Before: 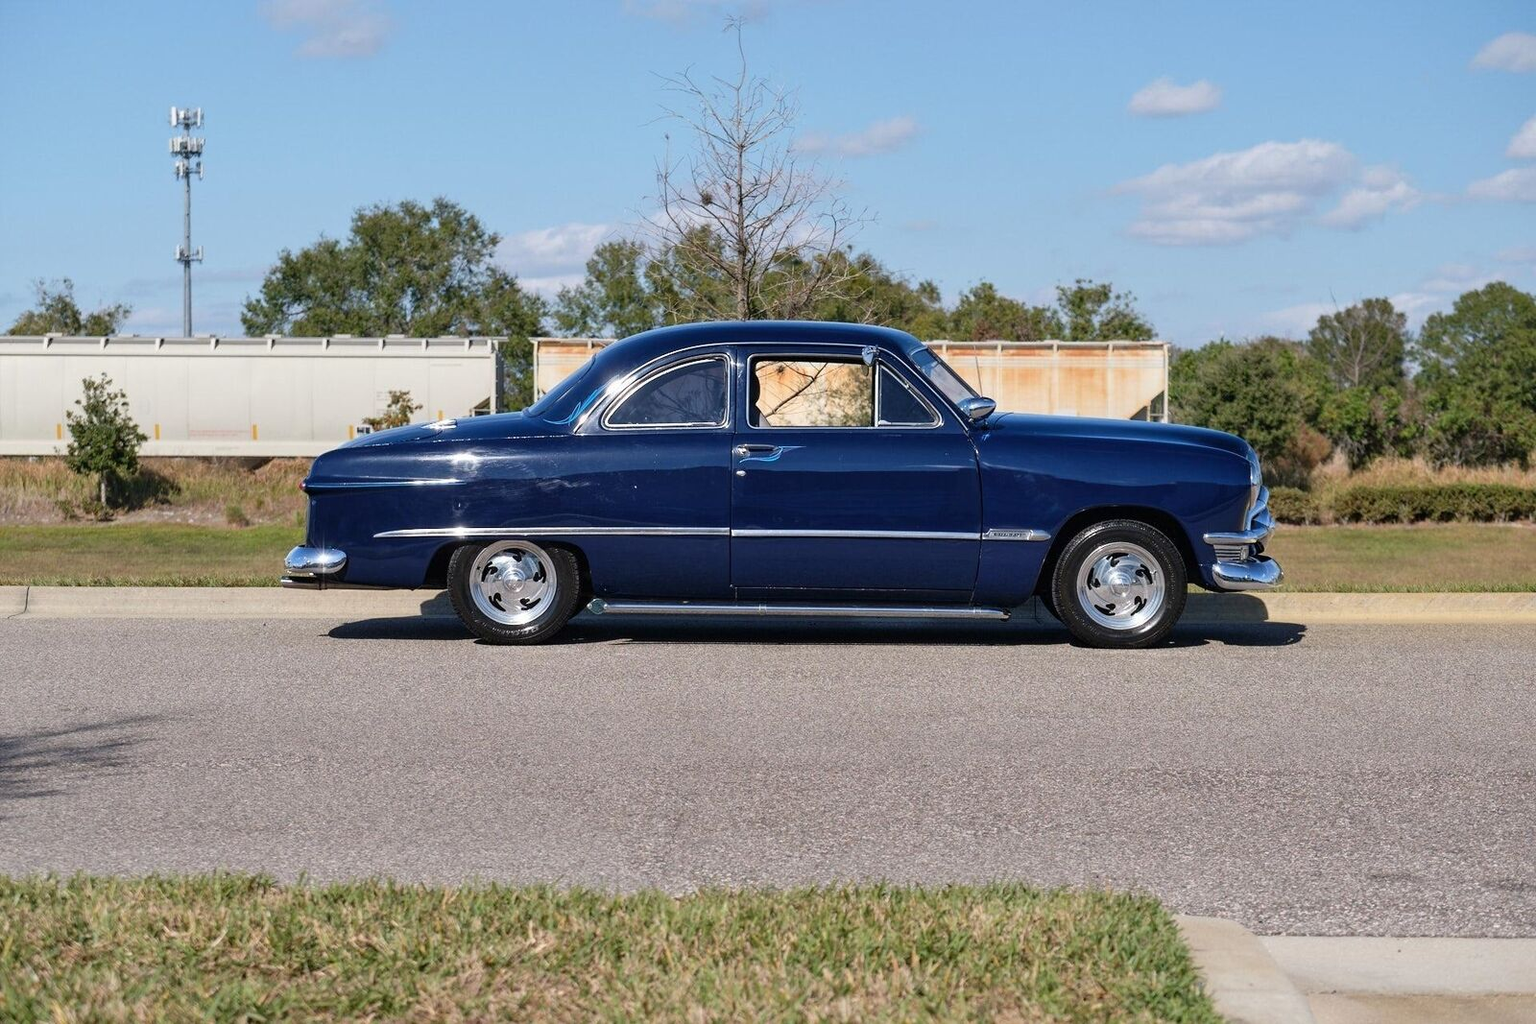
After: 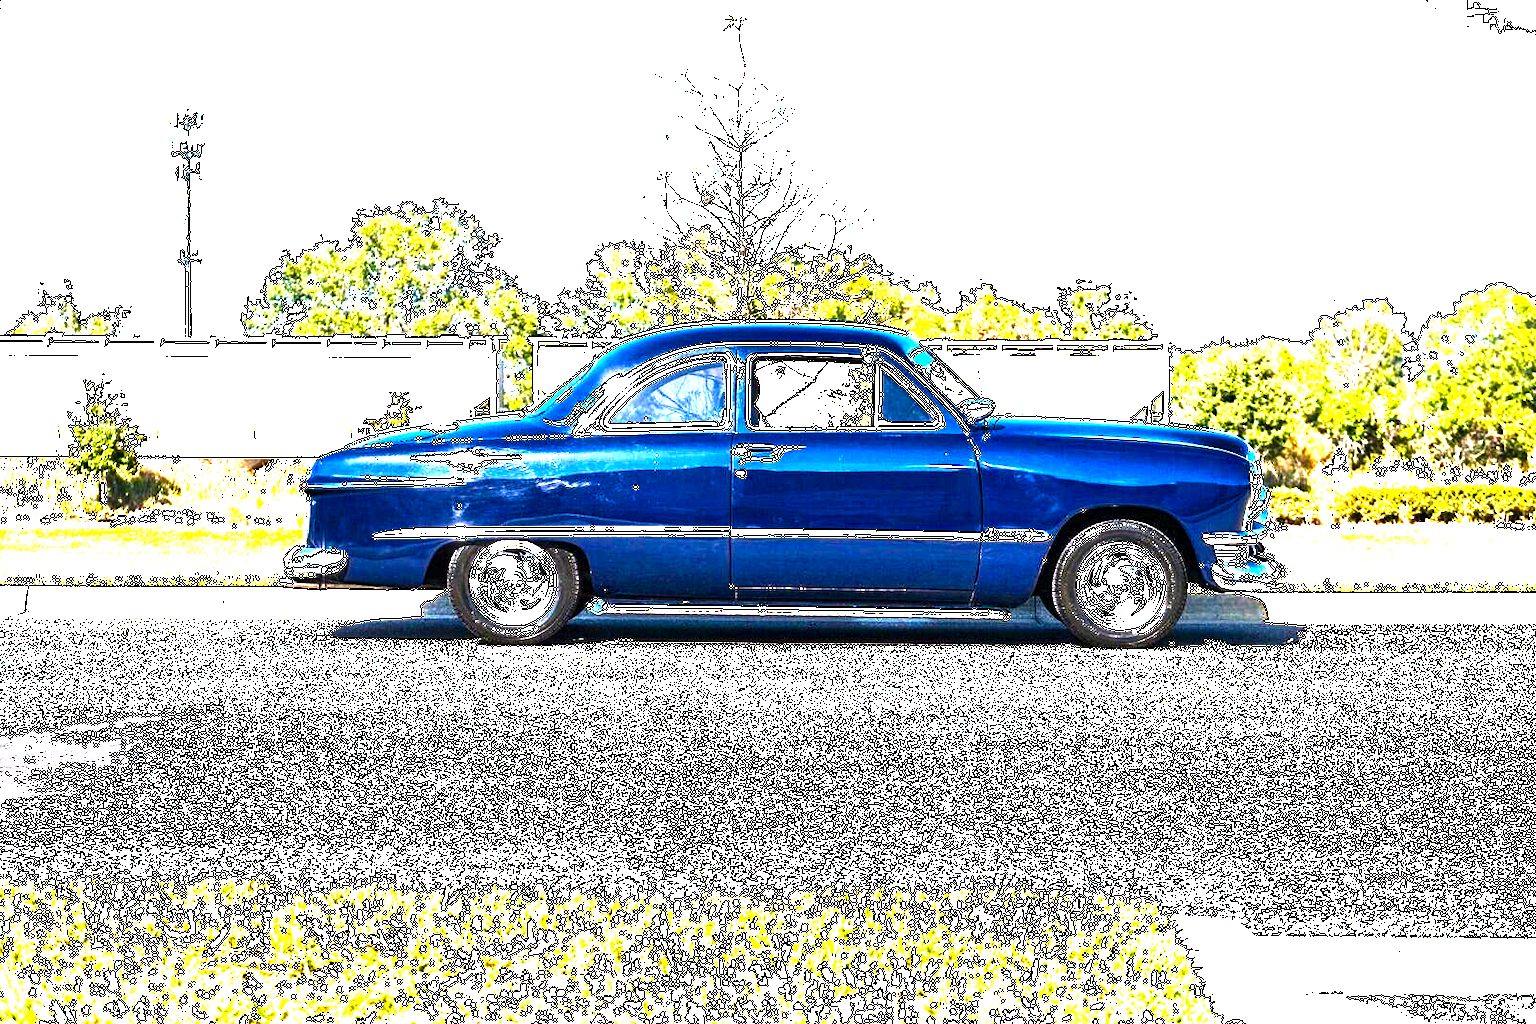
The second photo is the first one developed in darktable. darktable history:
color balance rgb: shadows lift › chroma 0.98%, shadows lift › hue 111.18°, highlights gain › chroma 2.009%, highlights gain › hue 45.24°, perceptual saturation grading › global saturation 20%, perceptual saturation grading › highlights -25.612%, perceptual saturation grading › shadows 49.992%, perceptual brilliance grading › global brilliance 30.405%, perceptual brilliance grading › highlights 50.749%, perceptual brilliance grading › mid-tones 50.316%, perceptual brilliance grading › shadows -21.287%, global vibrance 25.02%, contrast 19.56%
exposure: black level correction 0.001, exposure 1.736 EV, compensate highlight preservation false
